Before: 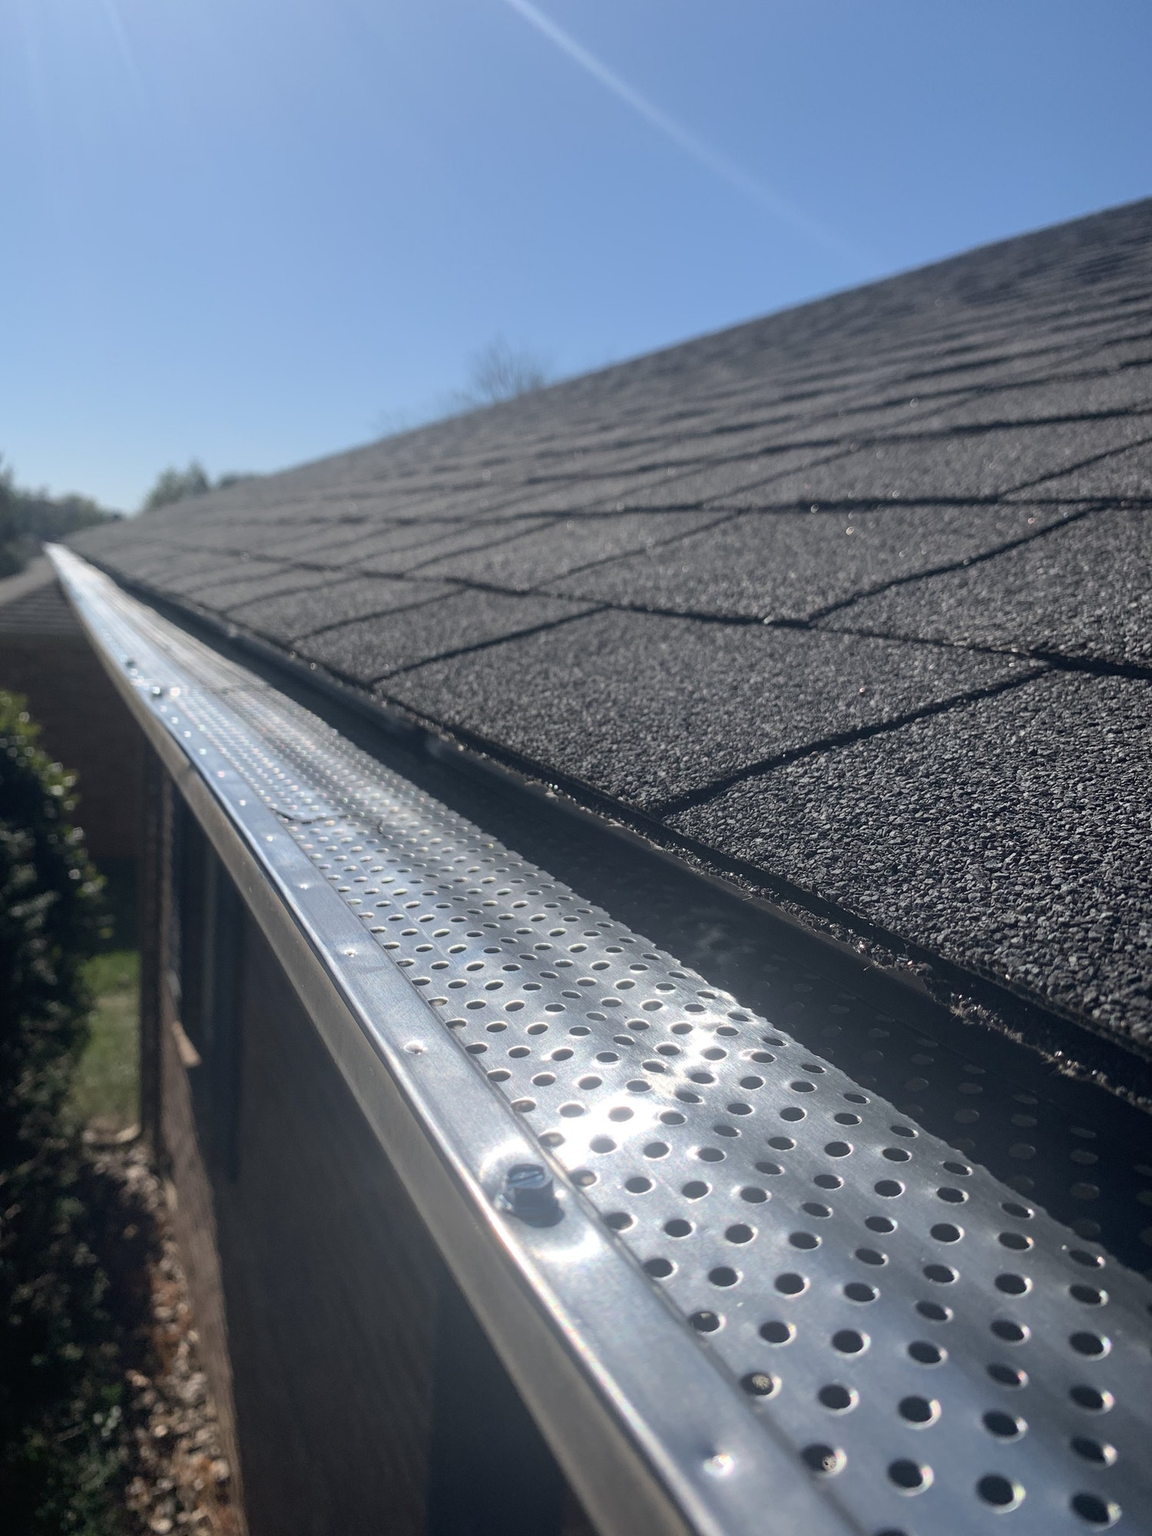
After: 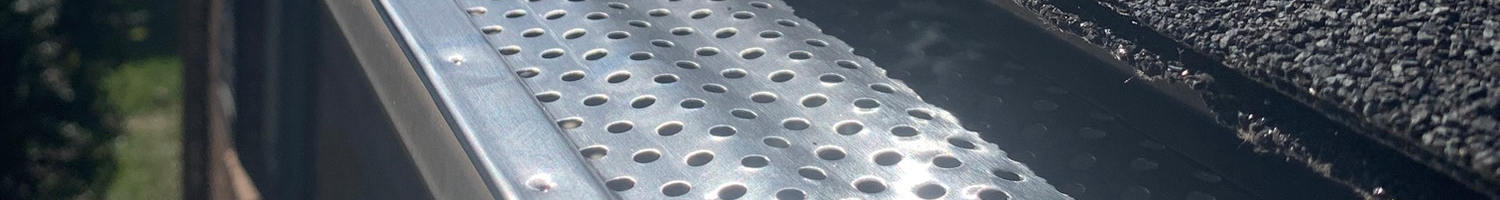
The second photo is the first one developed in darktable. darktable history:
color correction: saturation 0.99
crop and rotate: top 59.084%, bottom 30.916%
